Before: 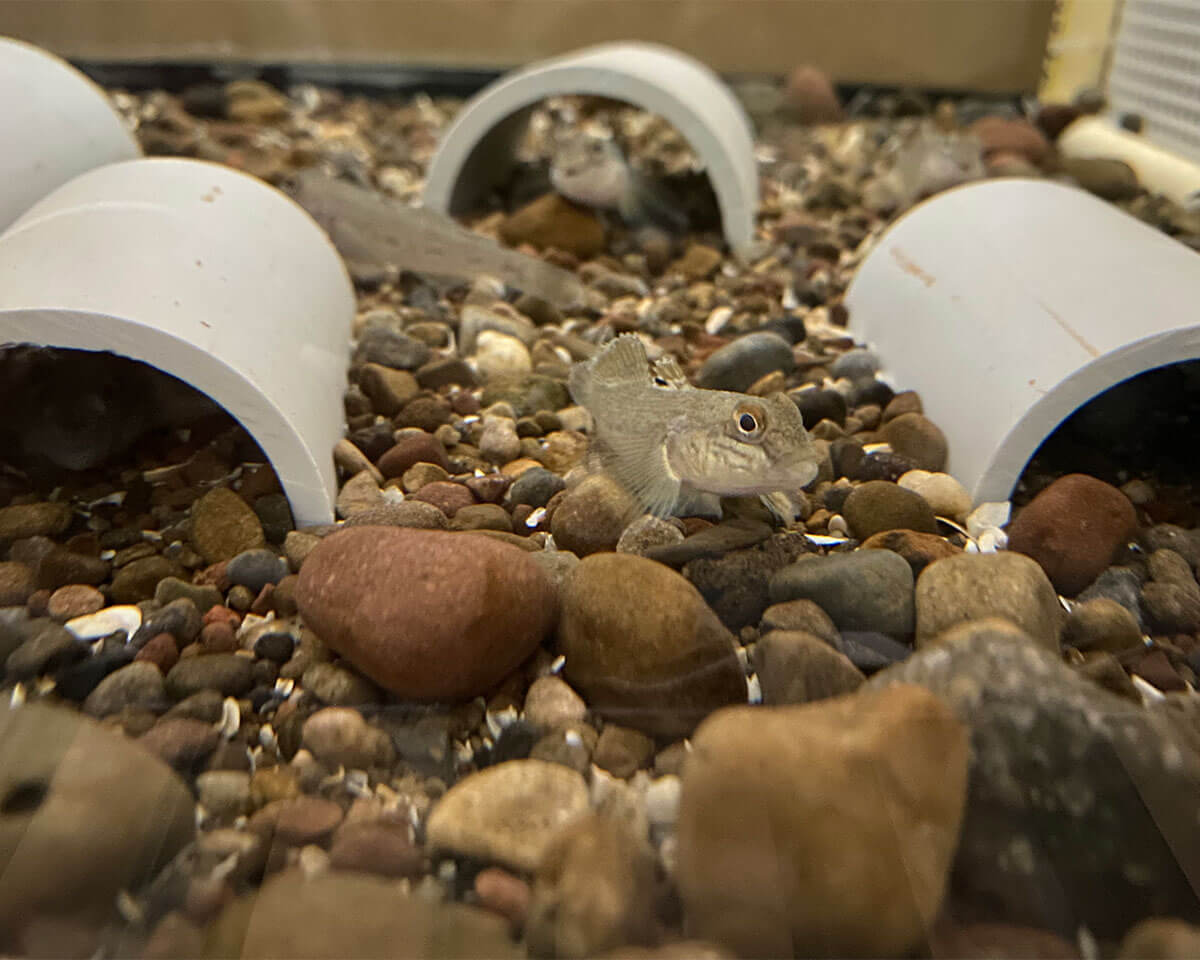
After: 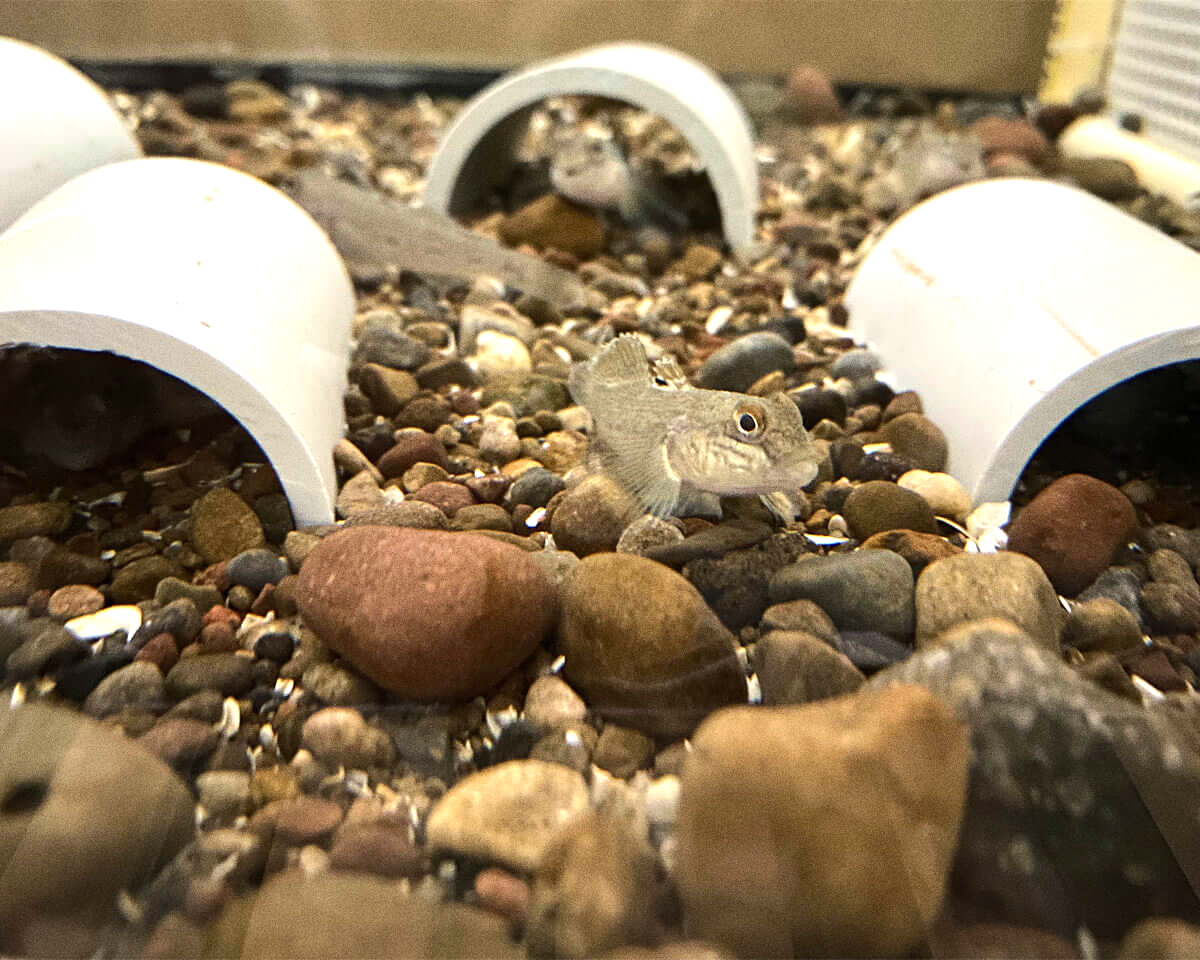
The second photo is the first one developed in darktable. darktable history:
tone equalizer: -8 EV -0.417 EV, -7 EV -0.389 EV, -6 EV -0.333 EV, -5 EV -0.222 EV, -3 EV 0.222 EV, -2 EV 0.333 EV, -1 EV 0.389 EV, +0 EV 0.417 EV, edges refinement/feathering 500, mask exposure compensation -1.57 EV, preserve details no
grain: coarseness 8.68 ISO, strength 31.94%
exposure: black level correction 0, exposure 0.5 EV, compensate highlight preservation false
